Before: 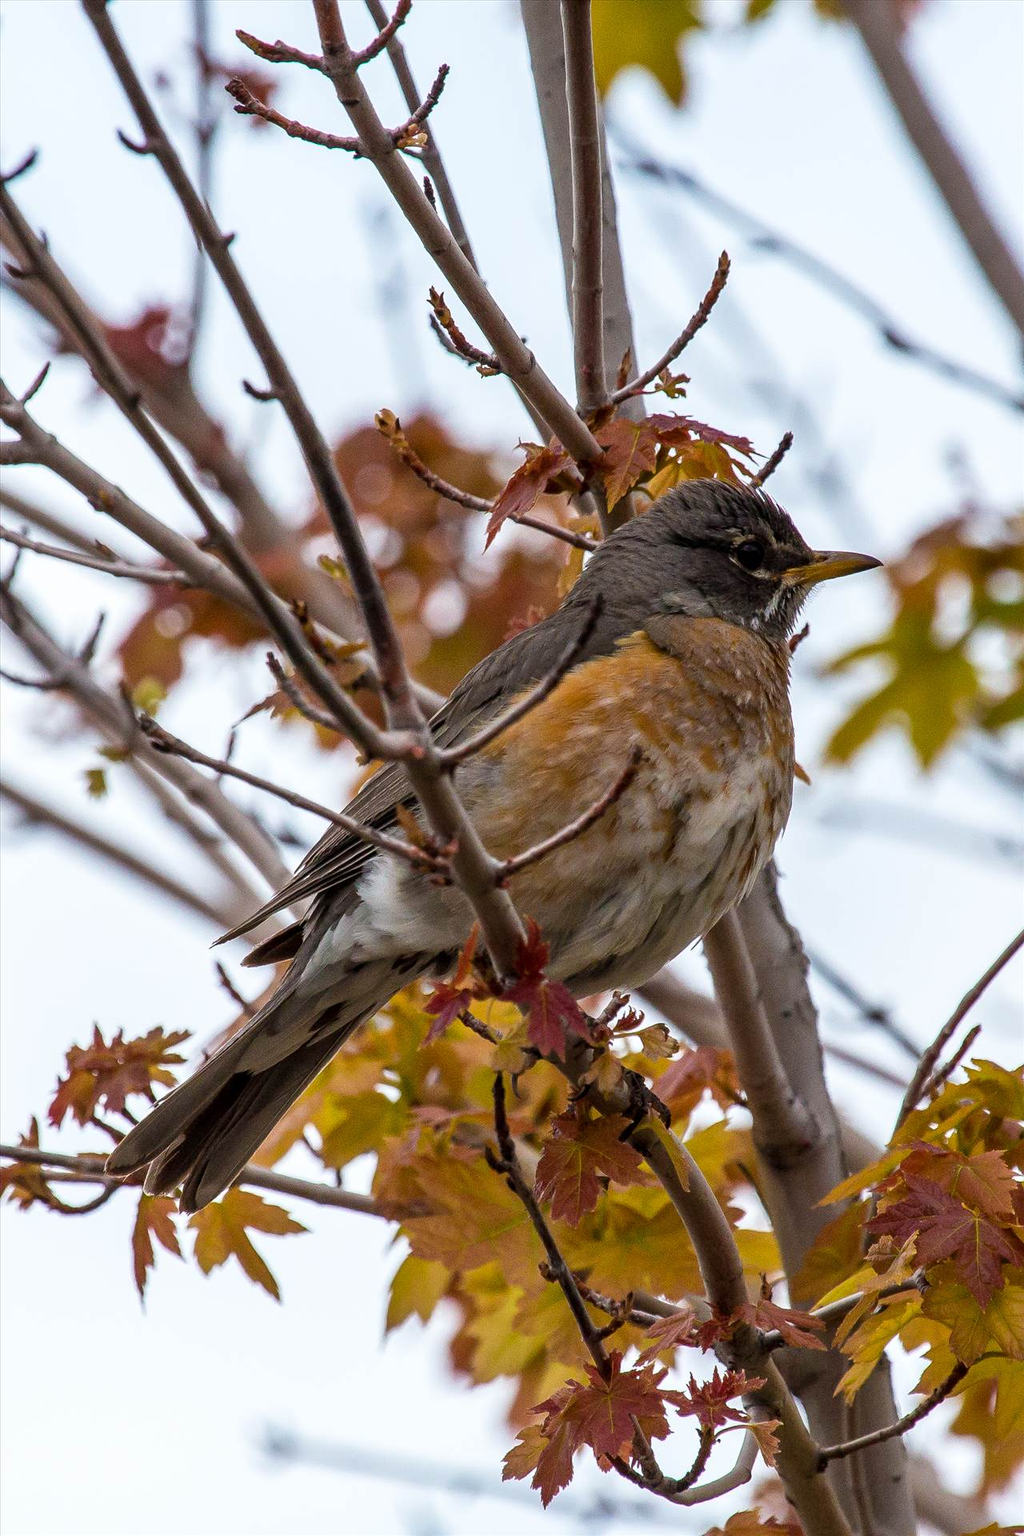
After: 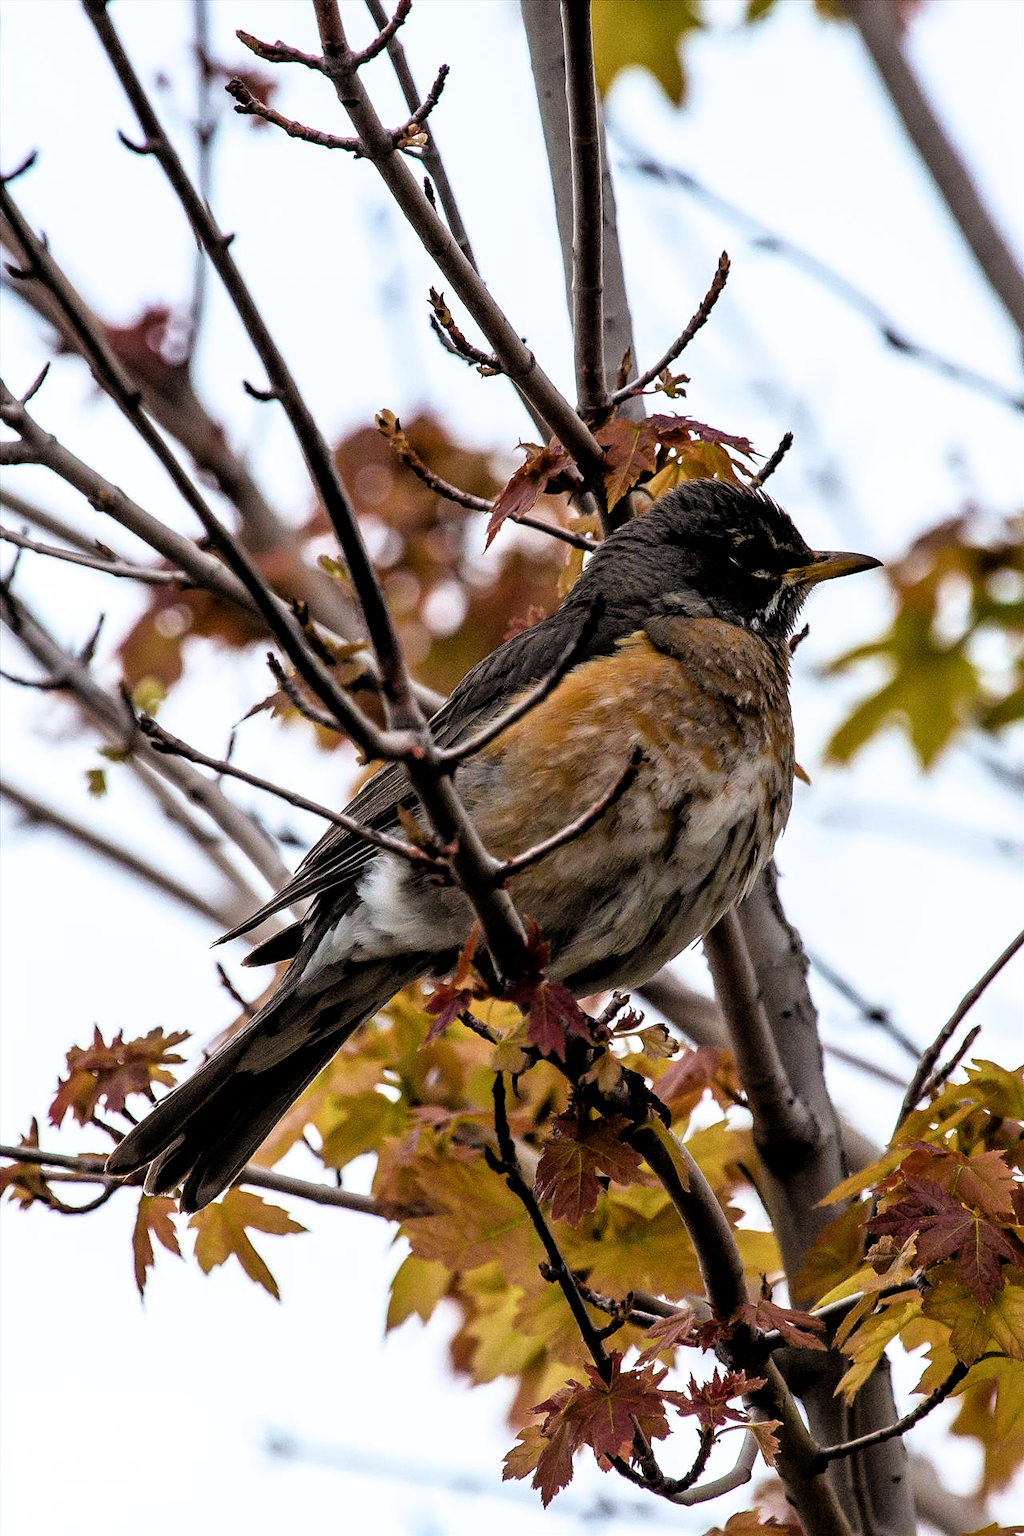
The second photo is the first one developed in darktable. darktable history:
filmic rgb: black relative exposure -3.67 EV, white relative exposure 2.44 EV, hardness 3.28, color science v6 (2022)
